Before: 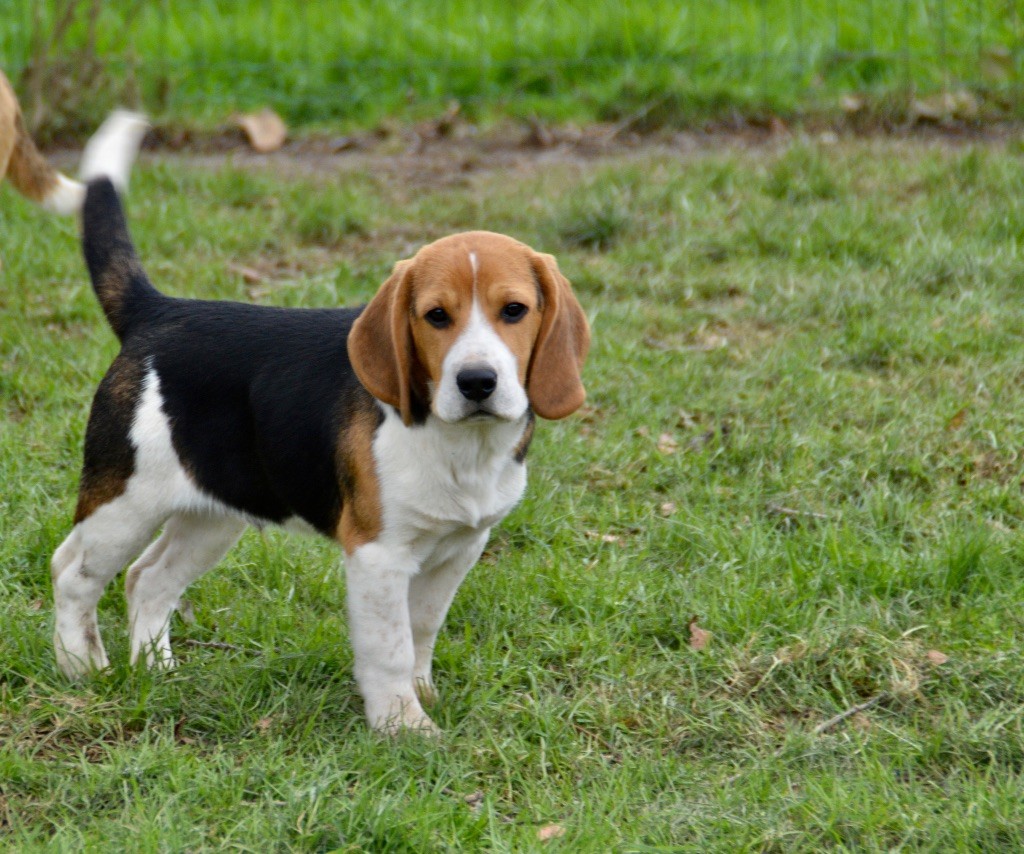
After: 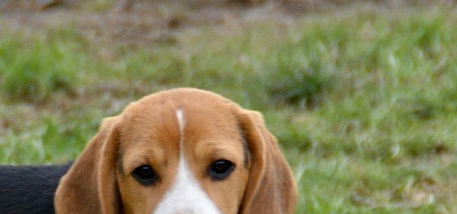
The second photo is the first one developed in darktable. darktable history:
crop: left 28.64%, top 16.832%, right 26.637%, bottom 58.055%
sharpen: amount 0.2
